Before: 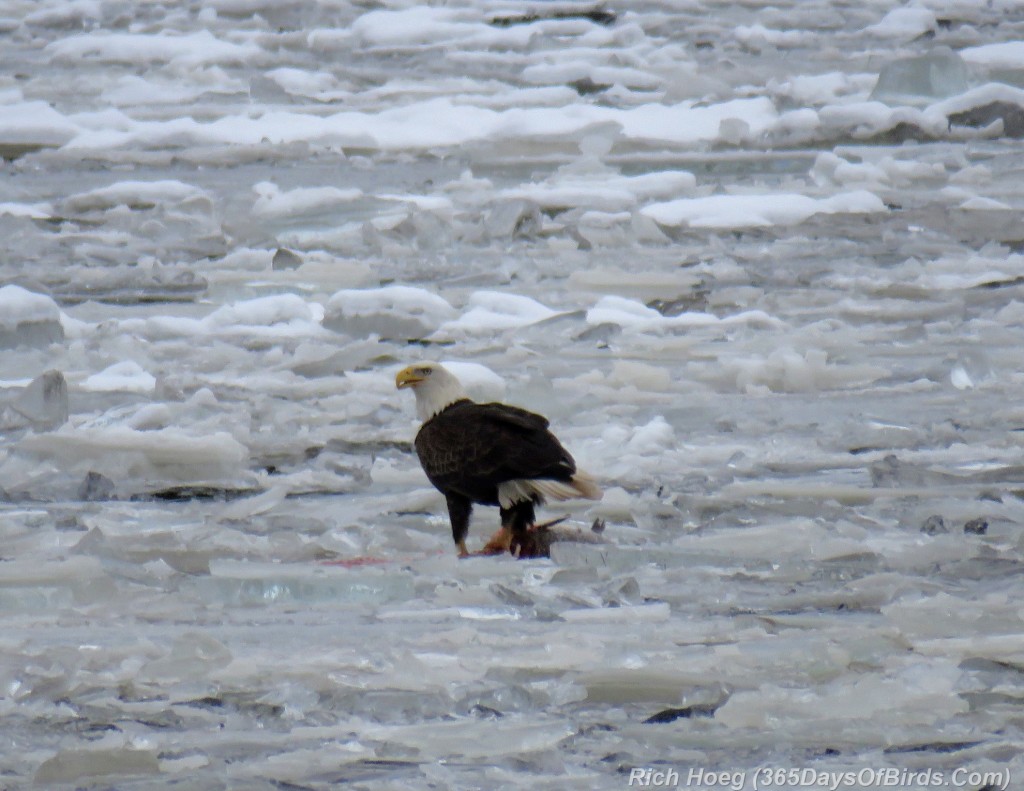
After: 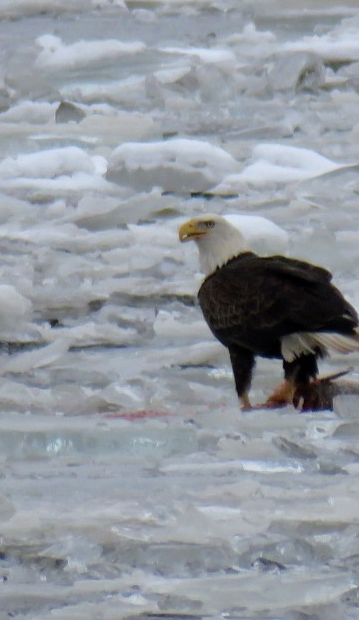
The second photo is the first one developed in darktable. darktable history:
crop and rotate: left 21.274%, top 18.595%, right 43.623%, bottom 2.963%
